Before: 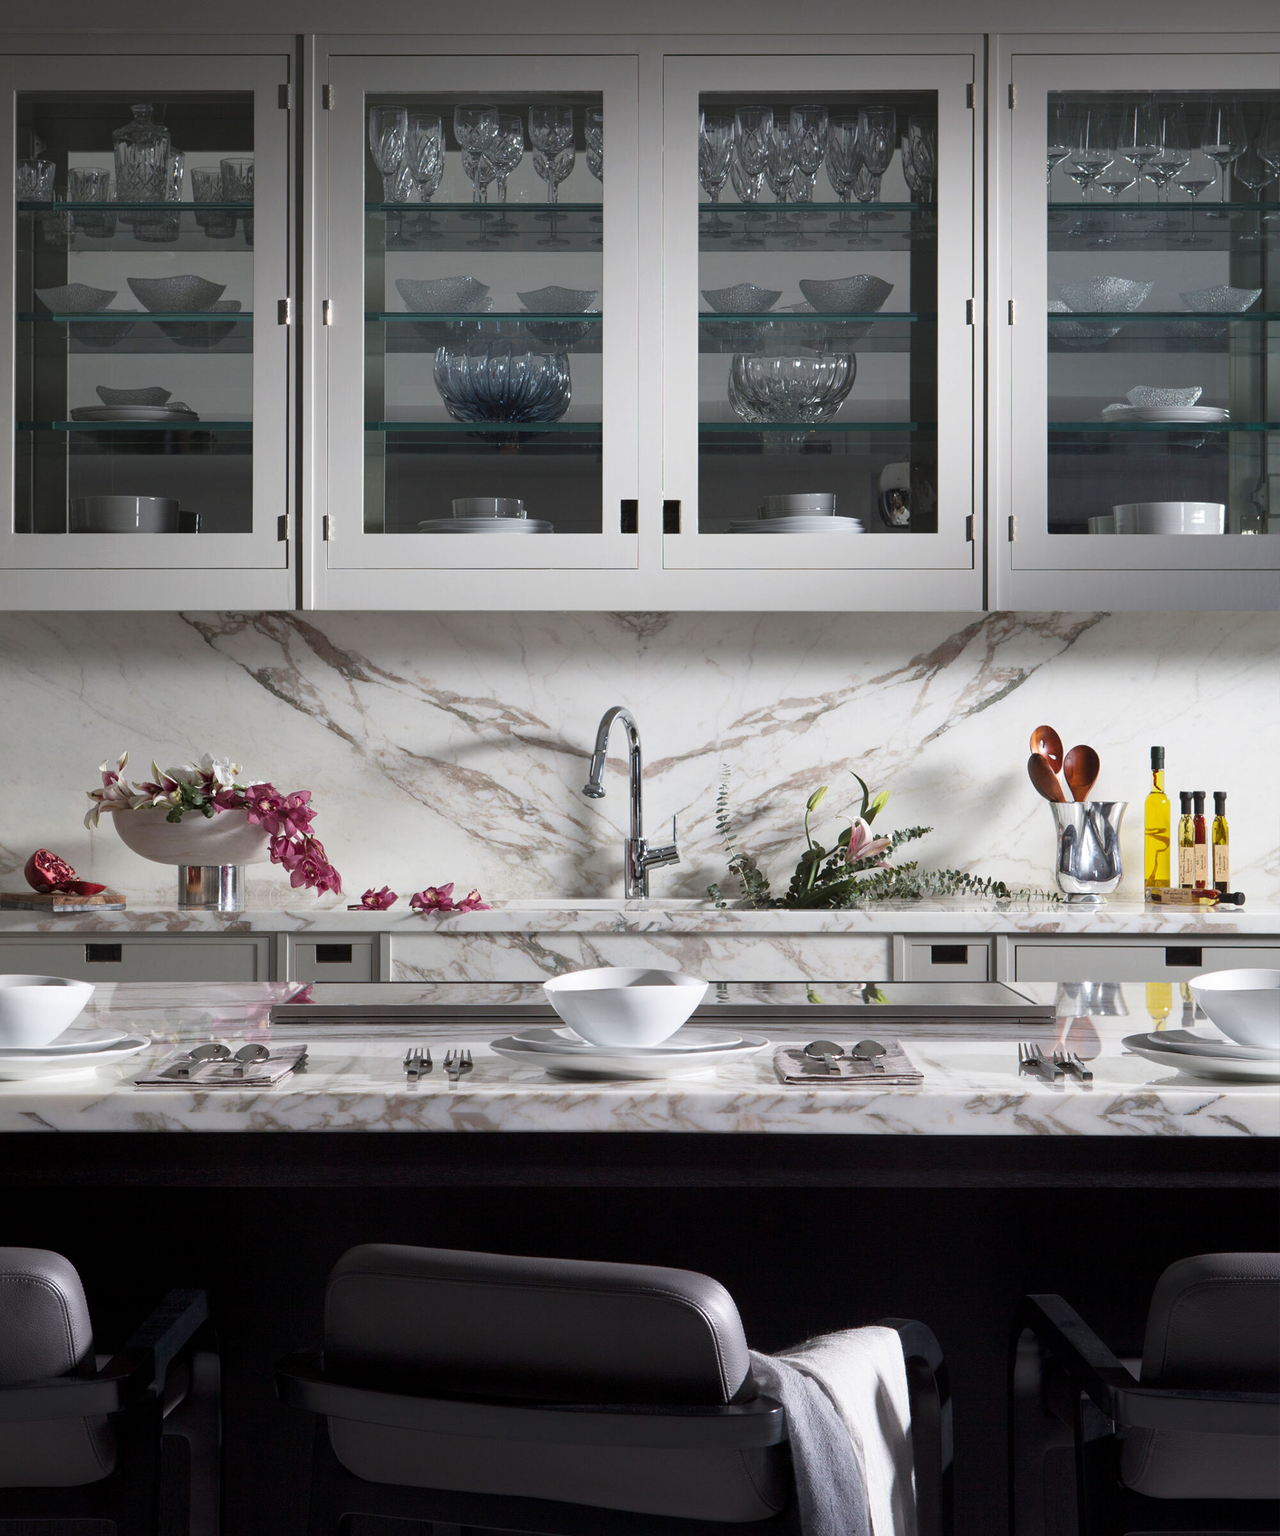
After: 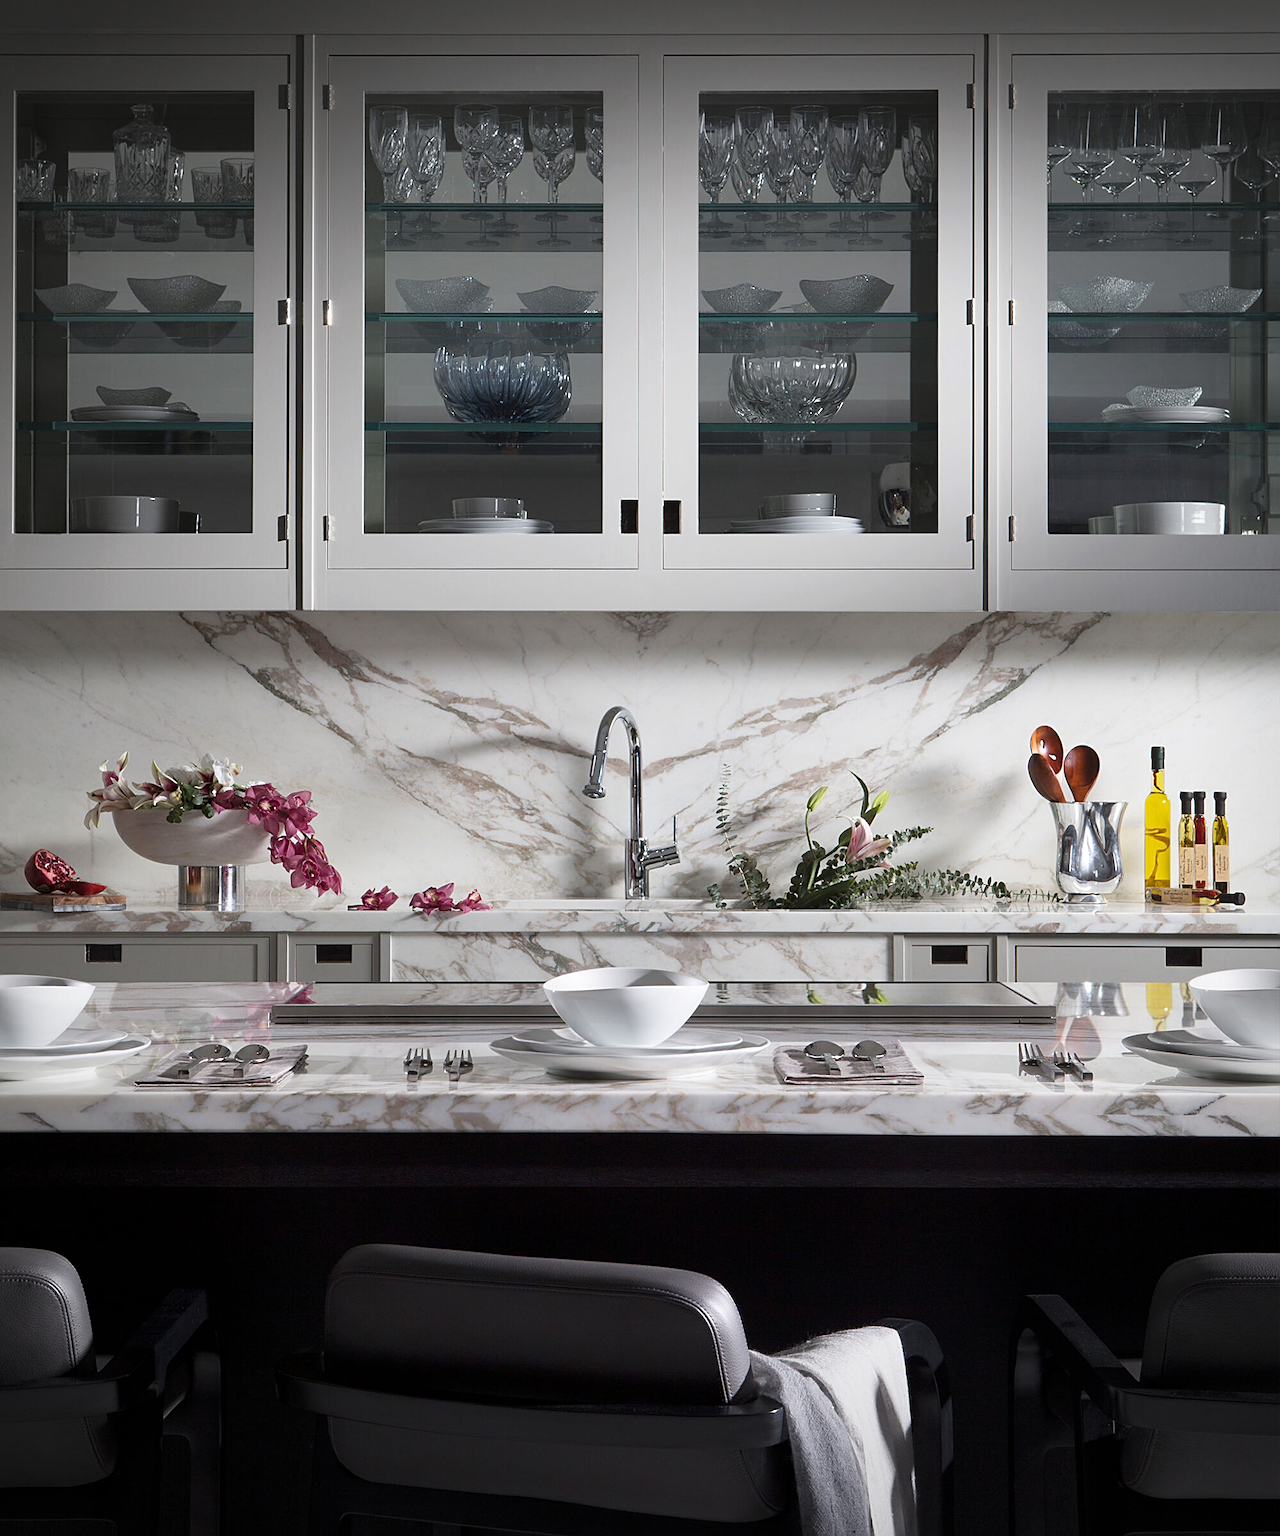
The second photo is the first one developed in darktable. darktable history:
rotate and perspective: automatic cropping original format, crop left 0, crop top 0
sharpen: on, module defaults
vignetting: fall-off start 71.74%
